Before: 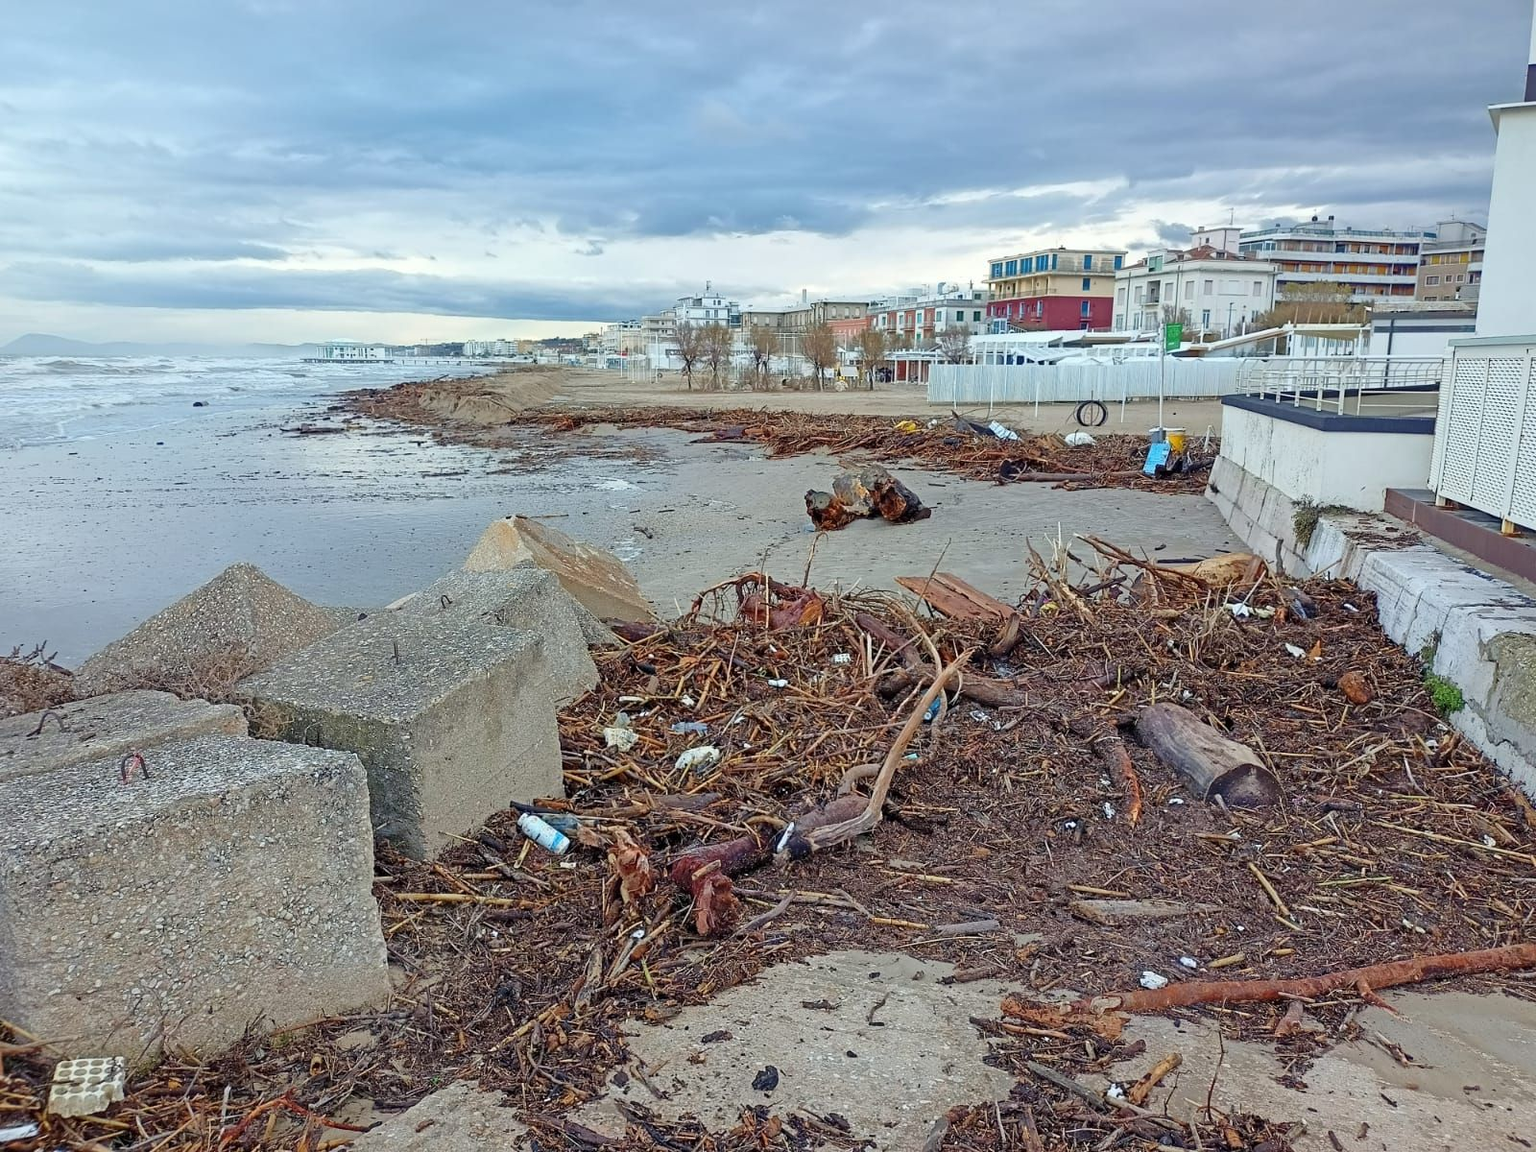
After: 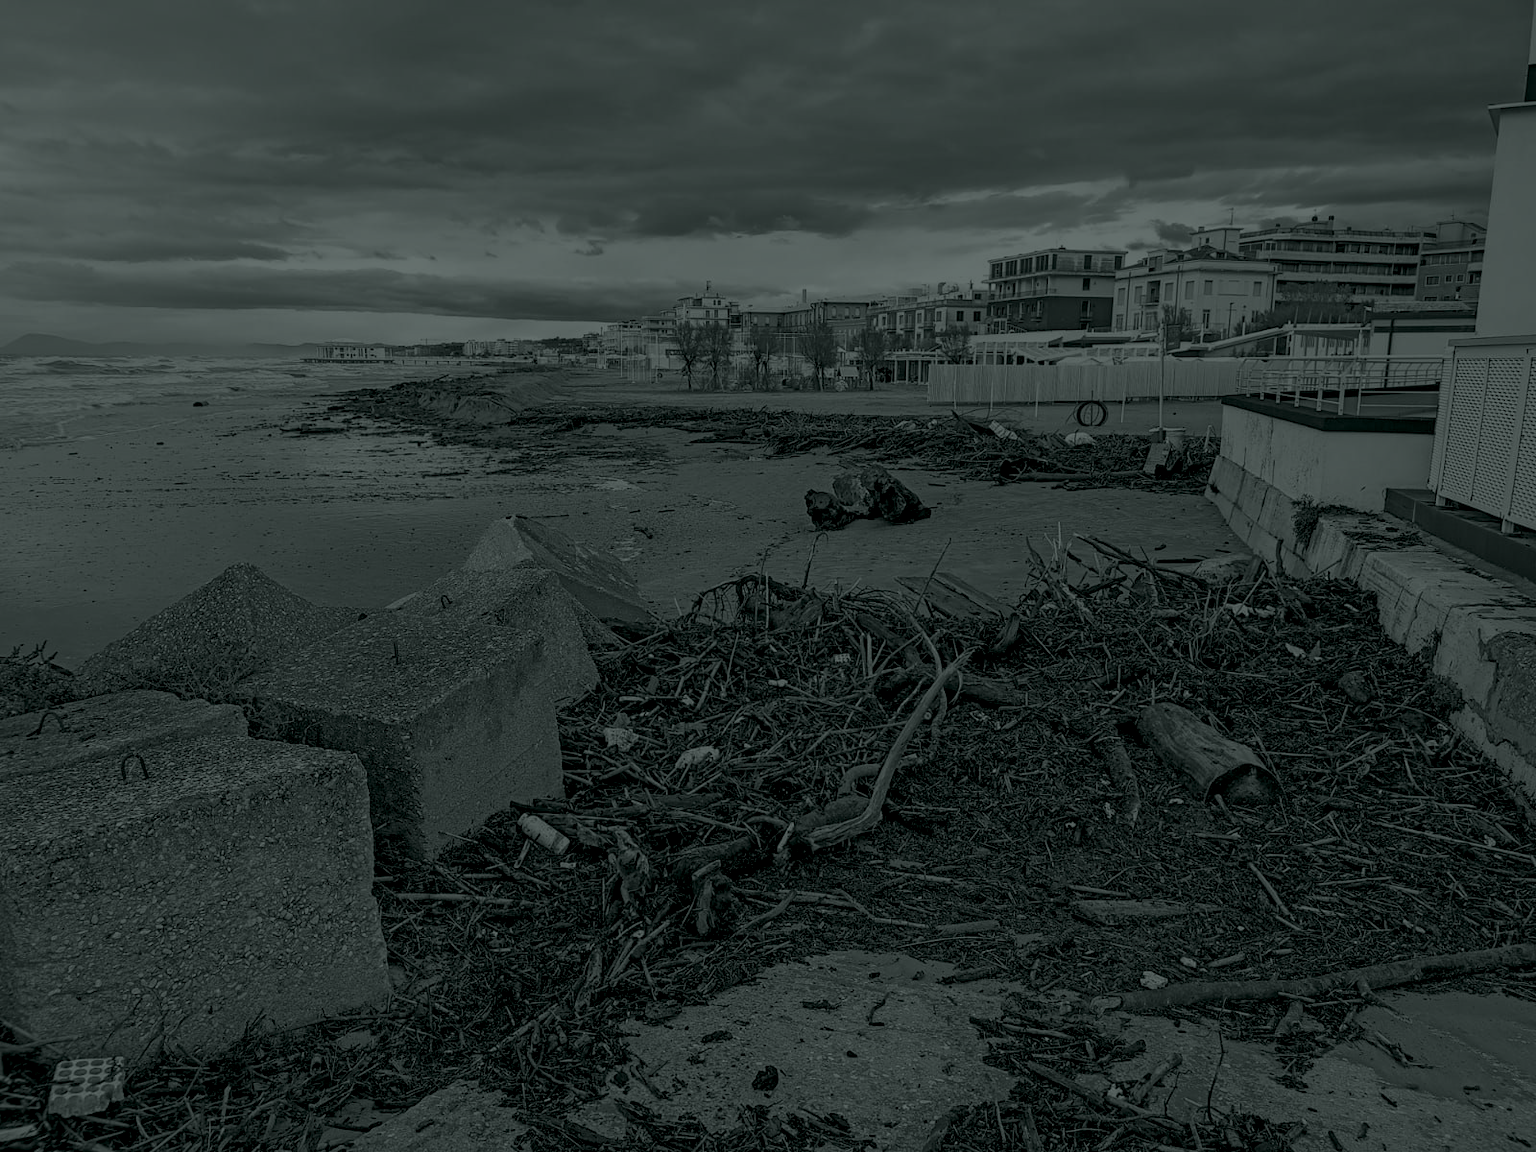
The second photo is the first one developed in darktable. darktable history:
colorize: hue 90°, saturation 19%, lightness 1.59%, version 1
white balance: red 1.467, blue 0.684
local contrast: detail 130%
